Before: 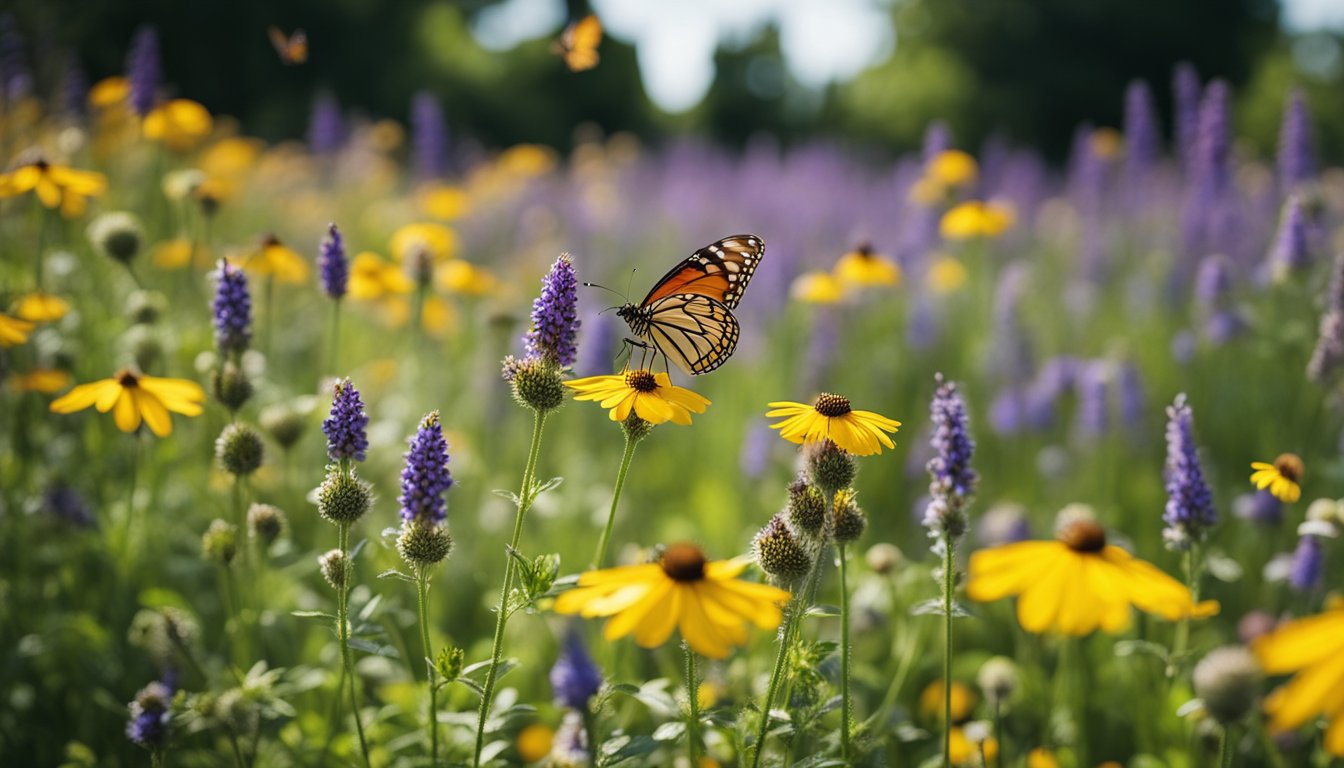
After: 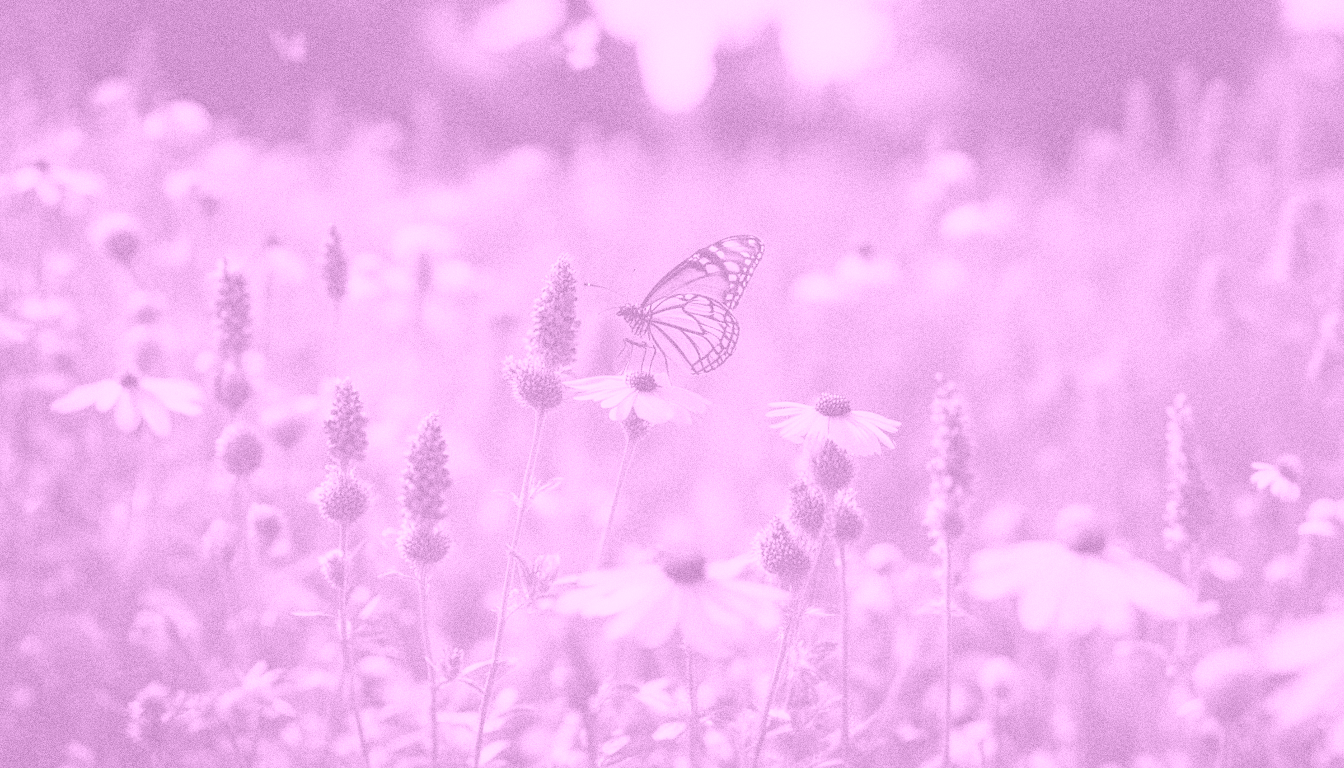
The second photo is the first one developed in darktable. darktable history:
colorize: hue 331.2°, saturation 69%, source mix 30.28%, lightness 69.02%, version 1
grain: coarseness 0.09 ISO, strength 40%
white balance: red 1.127, blue 0.943
